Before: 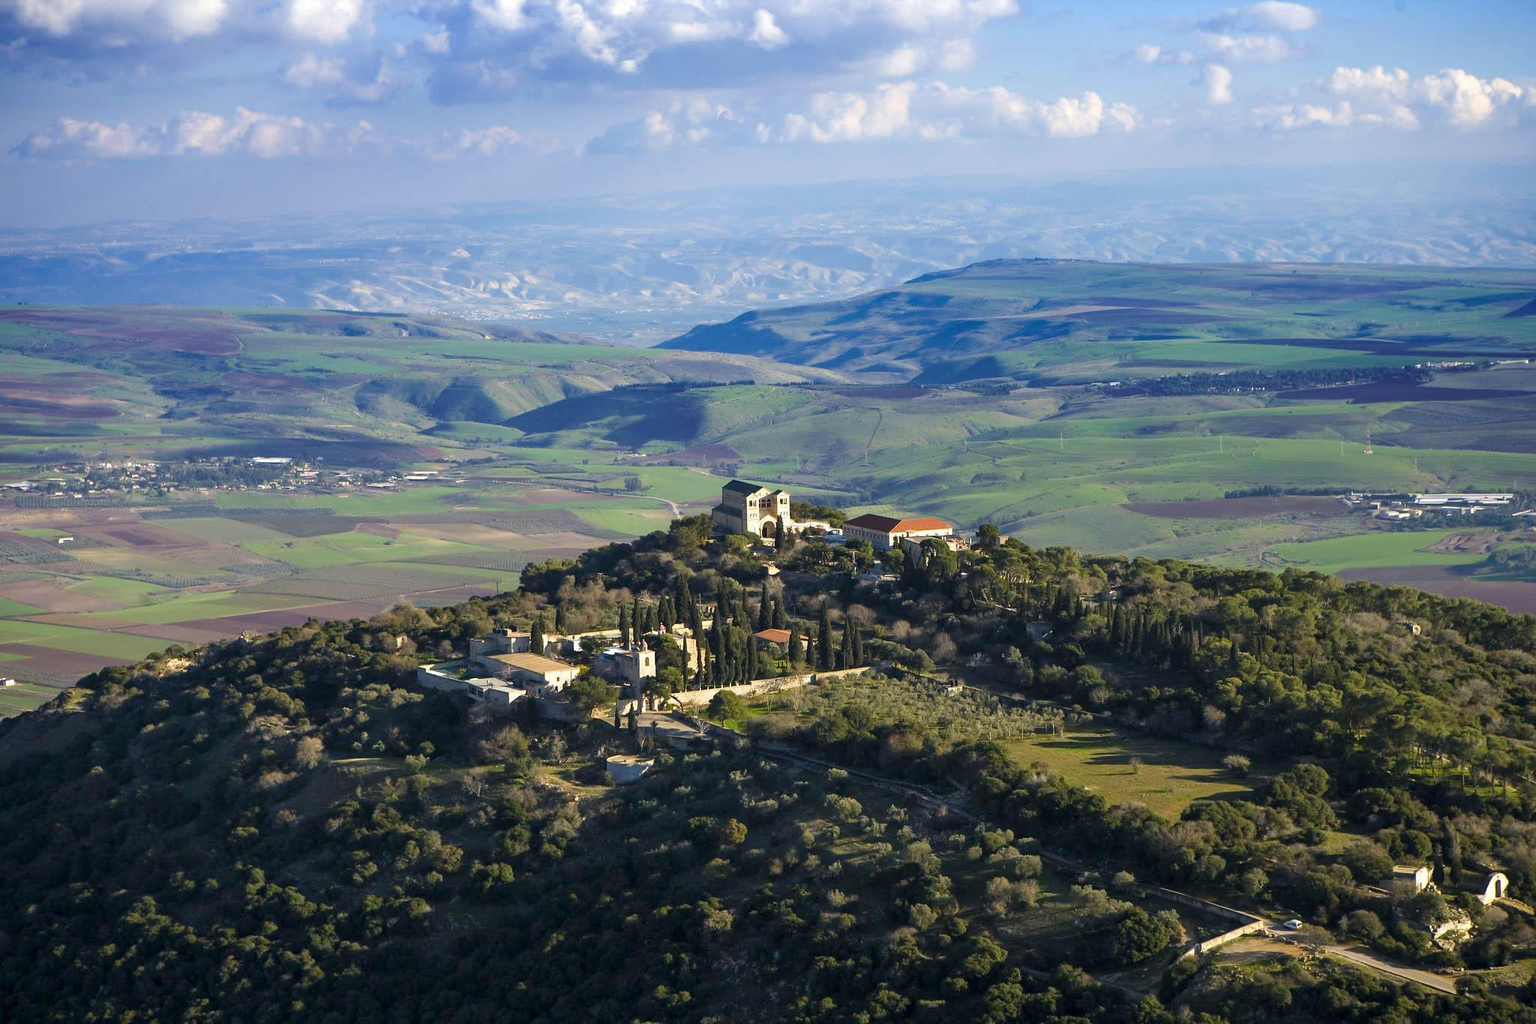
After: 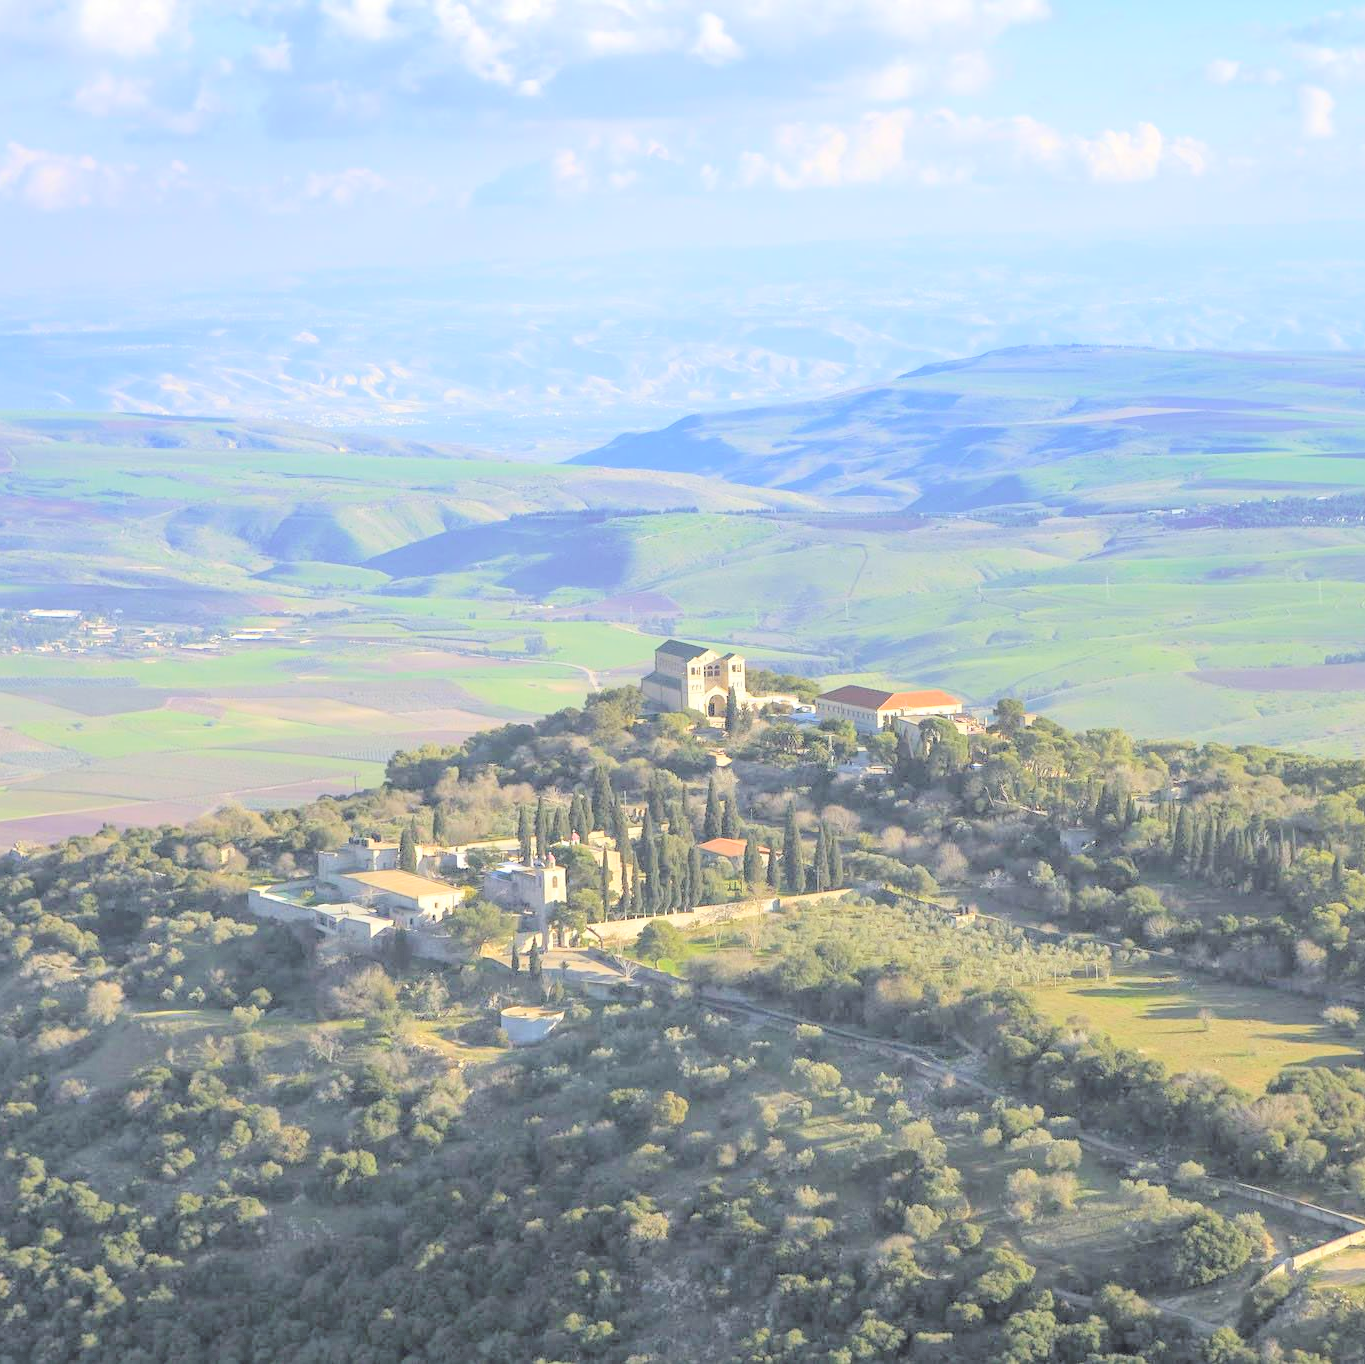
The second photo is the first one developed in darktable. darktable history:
contrast brightness saturation: brightness 1
crop and rotate: left 15.055%, right 18.278%
color correction: highlights a* -0.137, highlights b* 0.137
